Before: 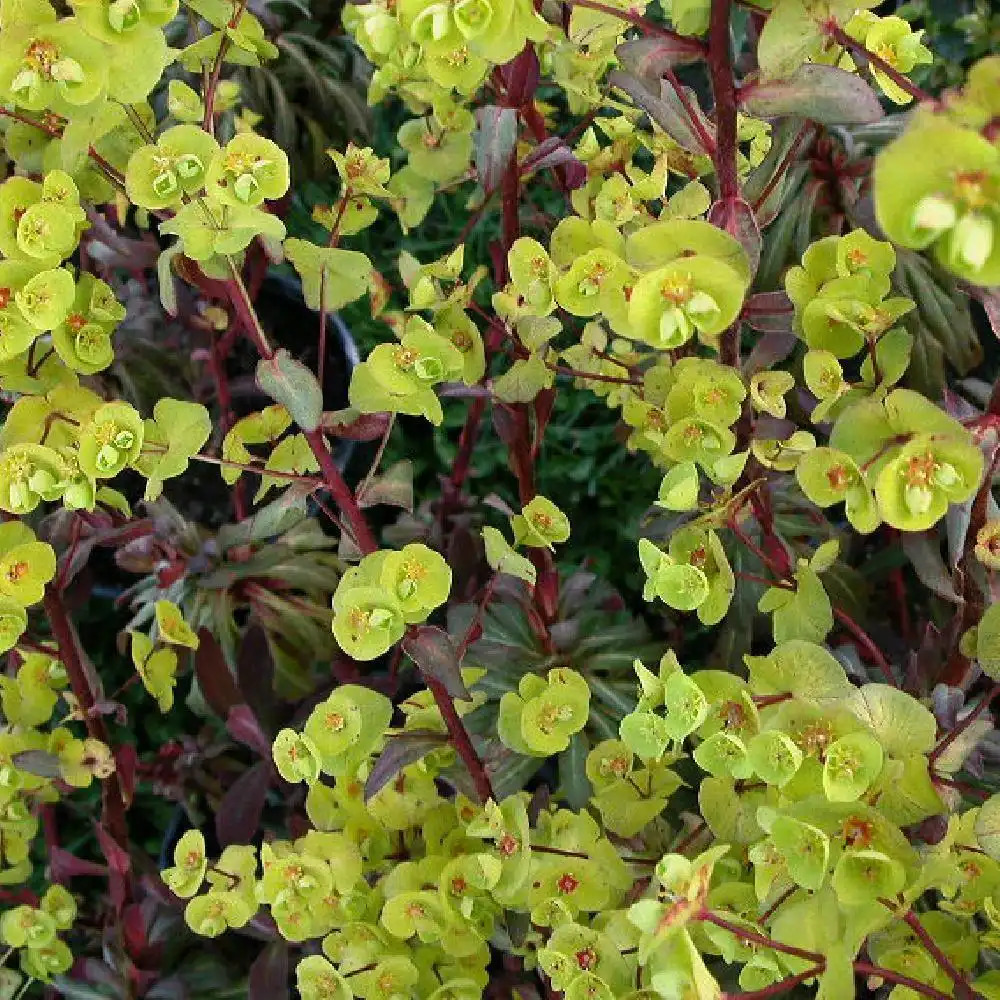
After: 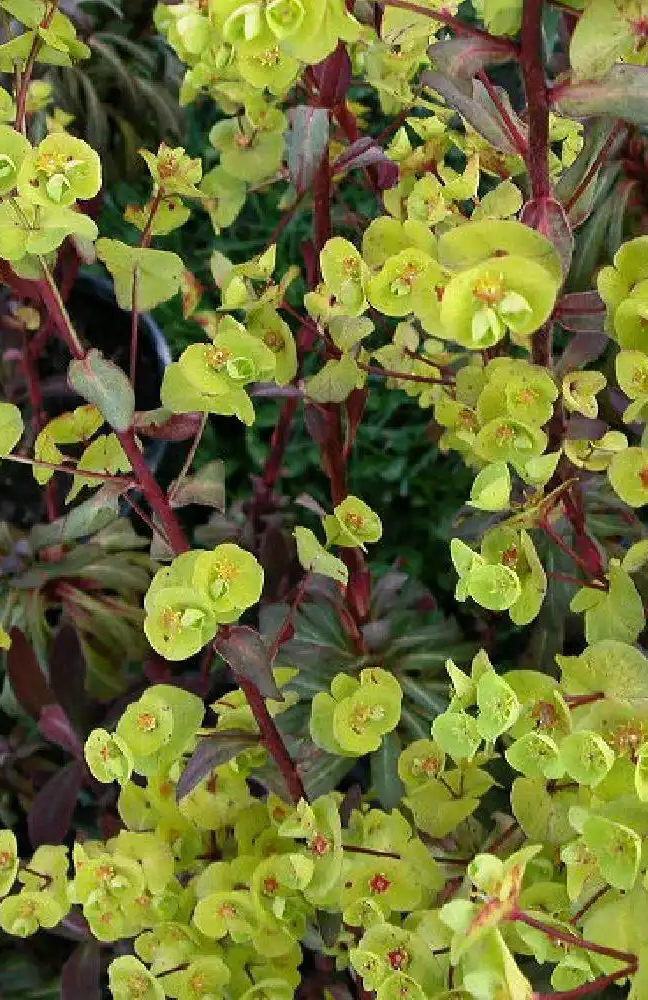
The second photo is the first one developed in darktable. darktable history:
crop and rotate: left 18.822%, right 16.286%
